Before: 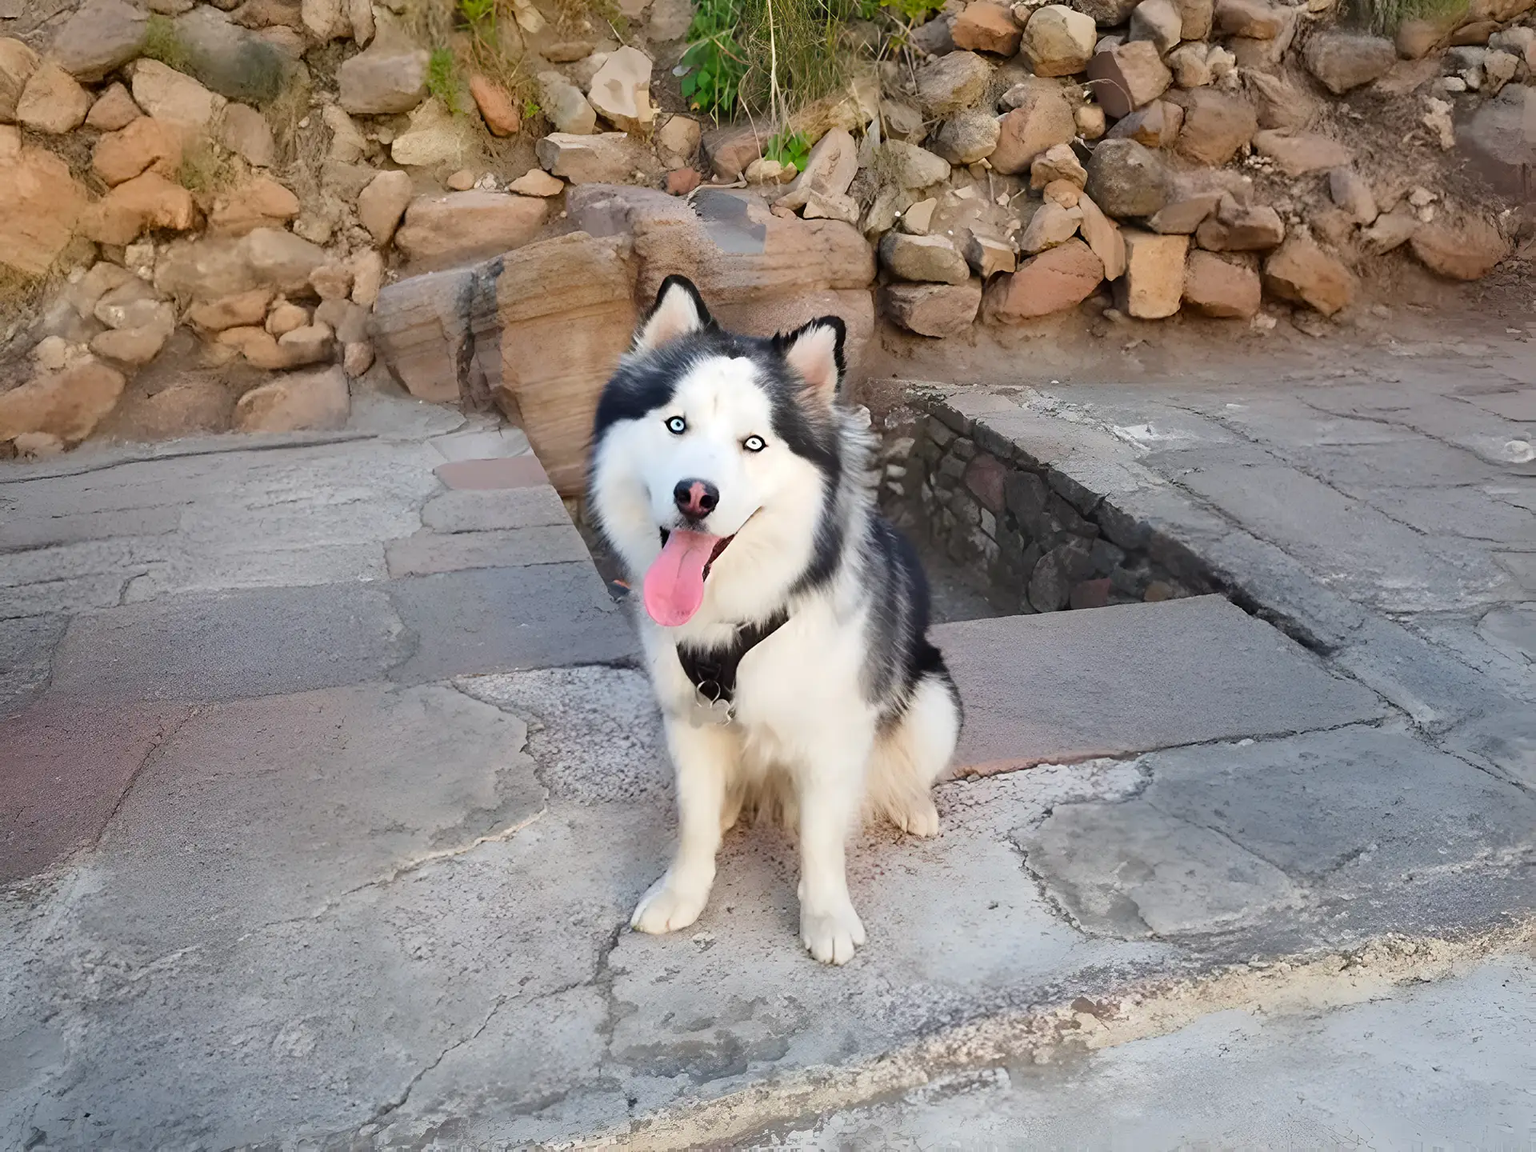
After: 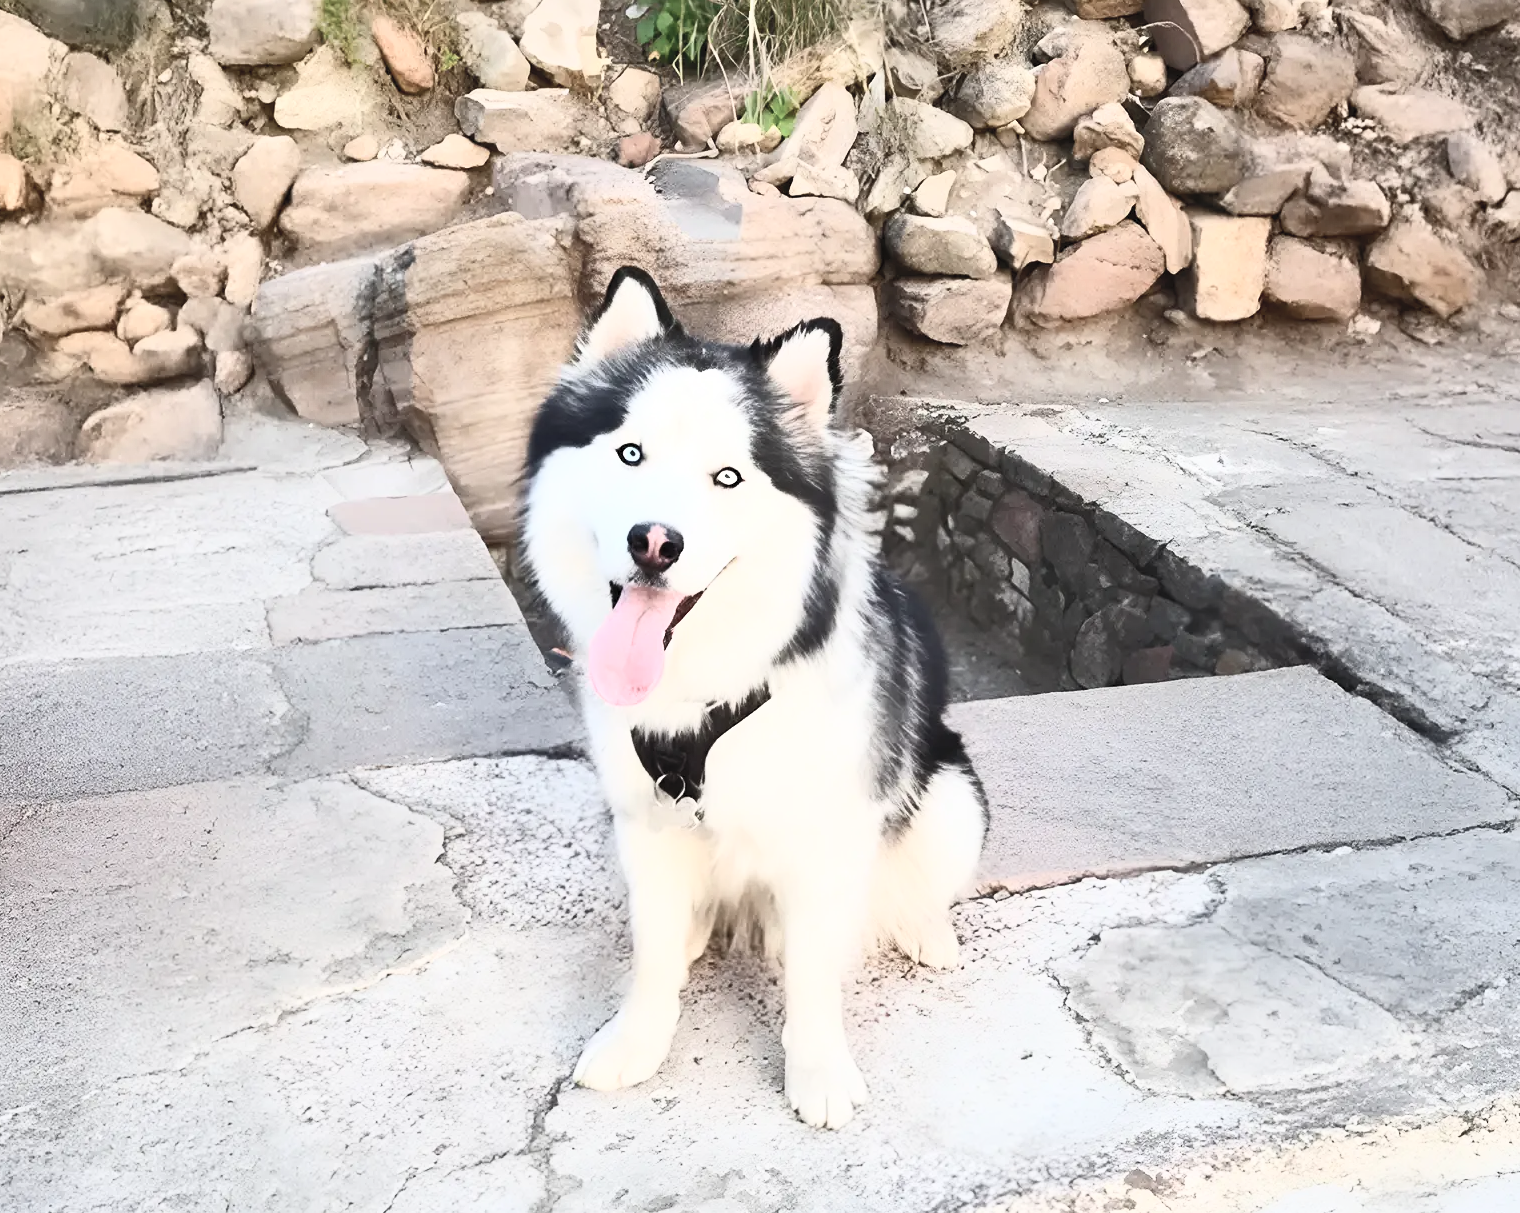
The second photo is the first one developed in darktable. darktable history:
crop: left 11.225%, top 5.381%, right 9.565%, bottom 10.314%
contrast brightness saturation: contrast 0.57, brightness 0.57, saturation -0.34
